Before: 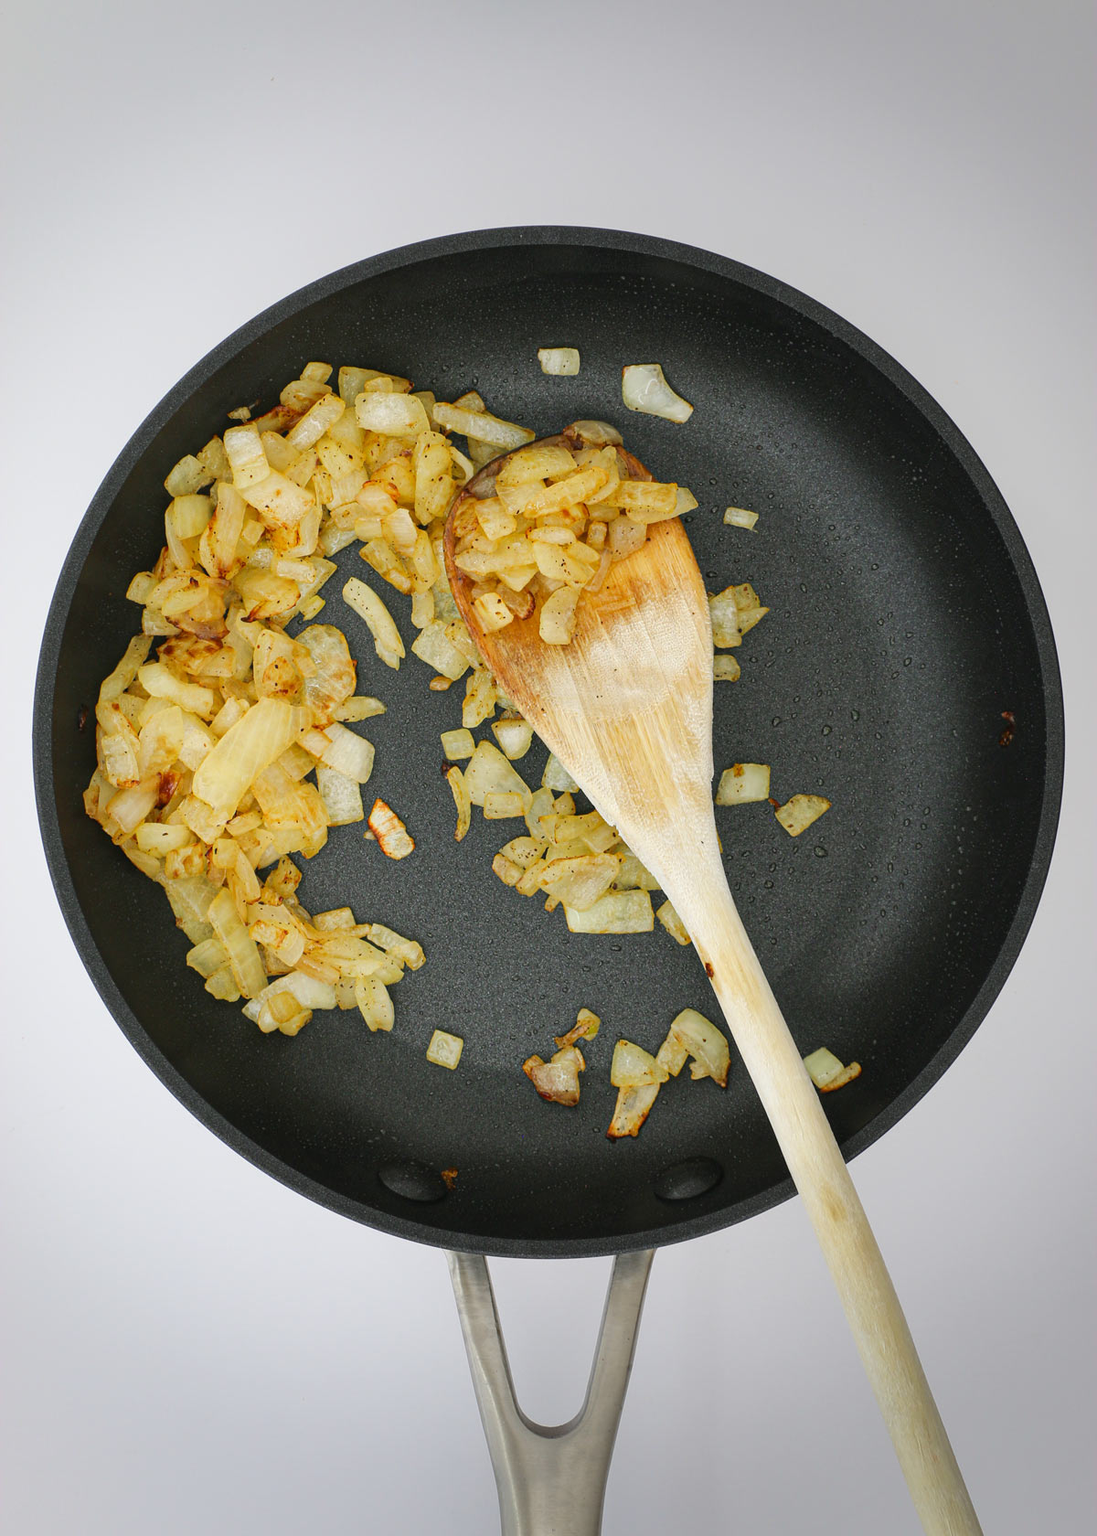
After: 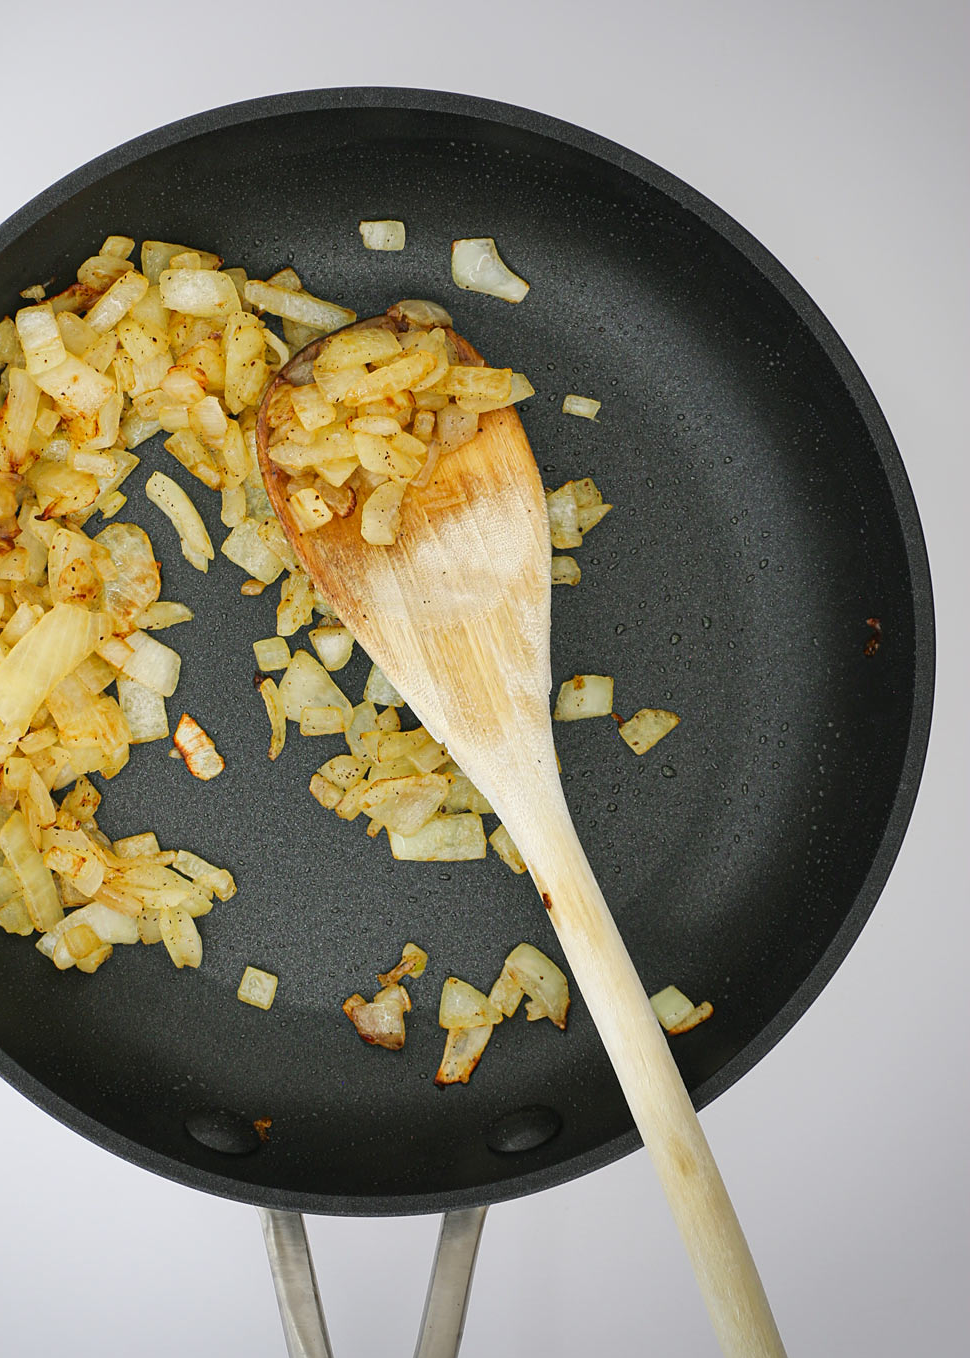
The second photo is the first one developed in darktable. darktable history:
crop: left 19.159%, top 9.58%, bottom 9.58%
sharpen: amount 0.2
